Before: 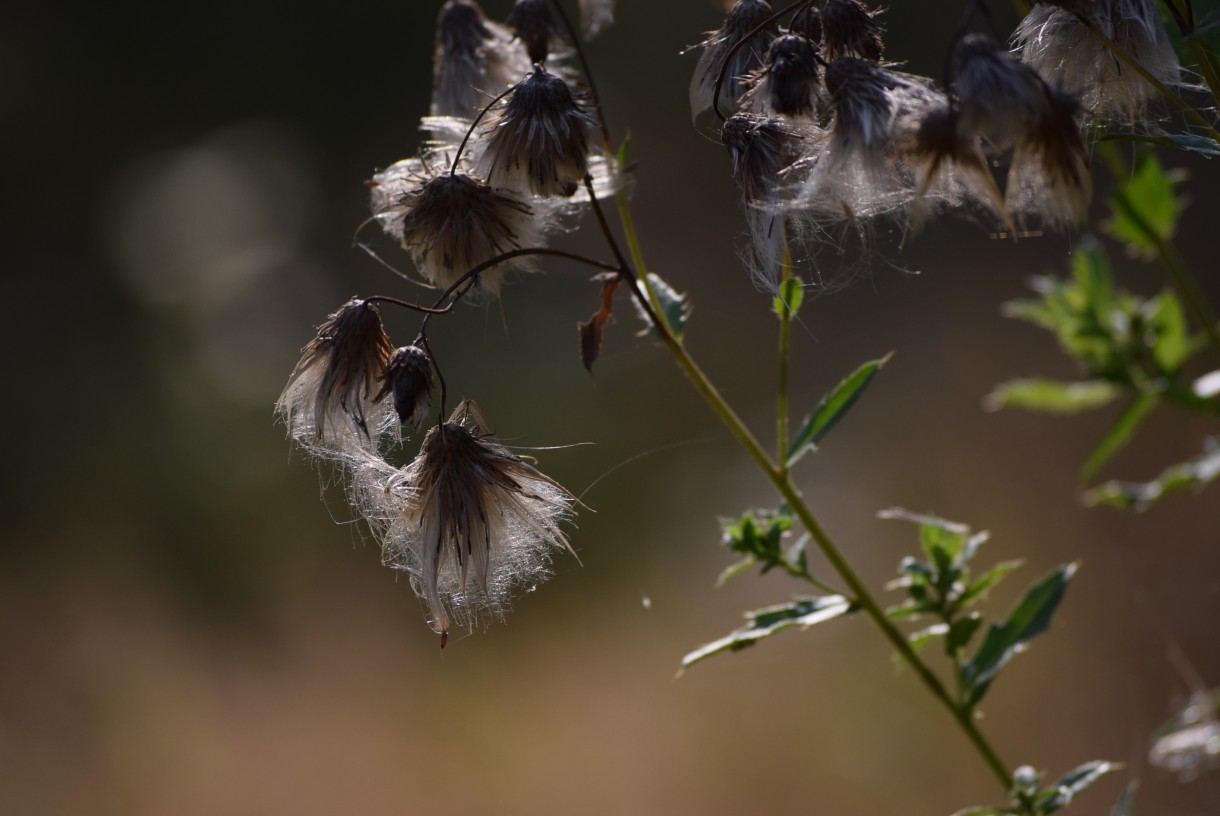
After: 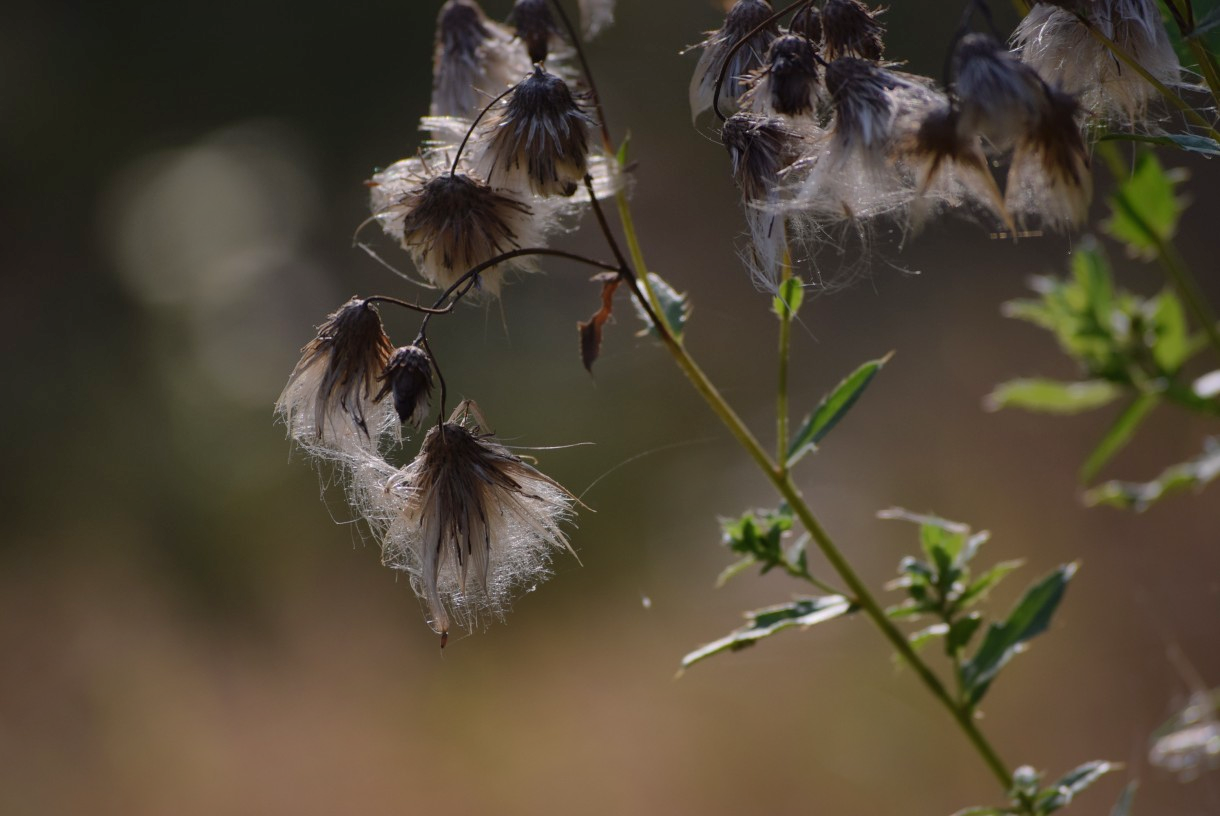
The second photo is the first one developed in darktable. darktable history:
color correction: highlights b* -0.04, saturation 0.994
shadows and highlights: on, module defaults
